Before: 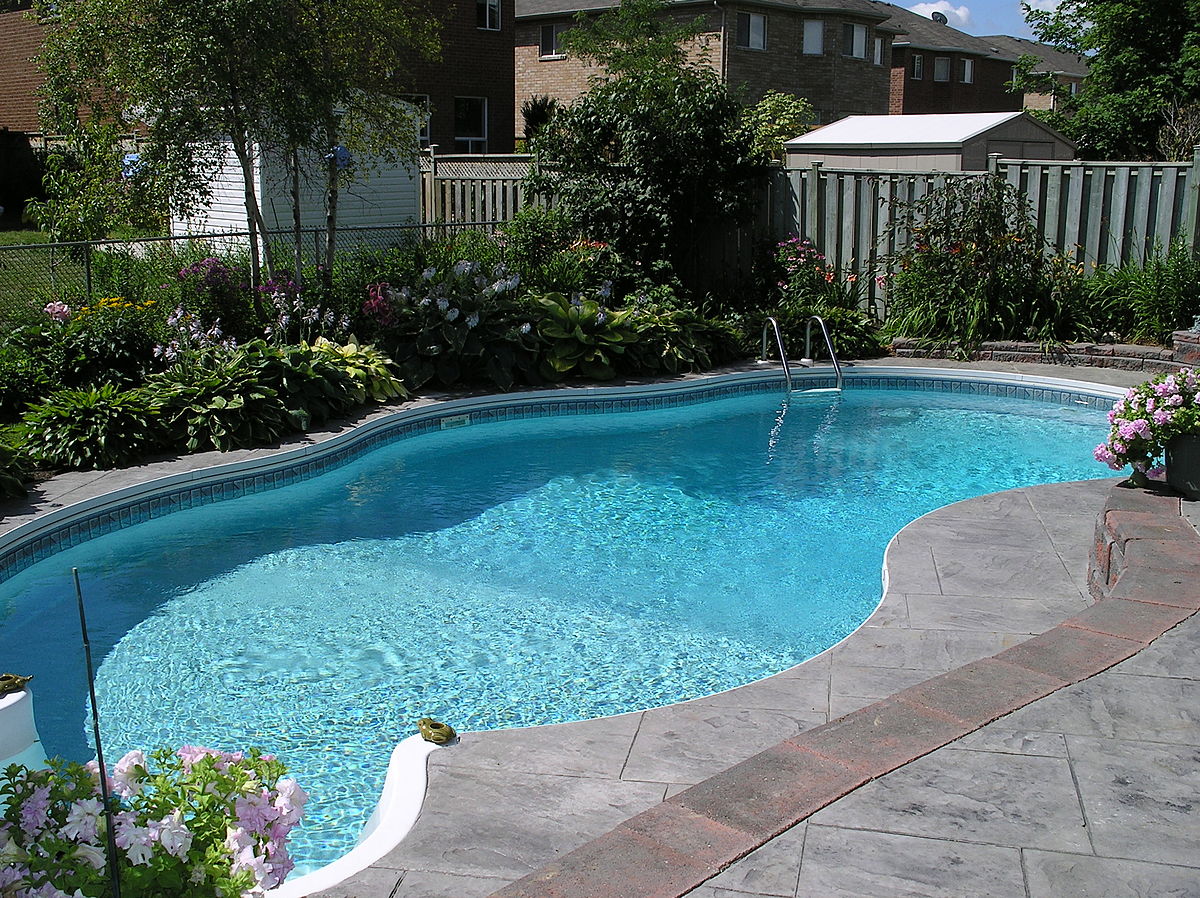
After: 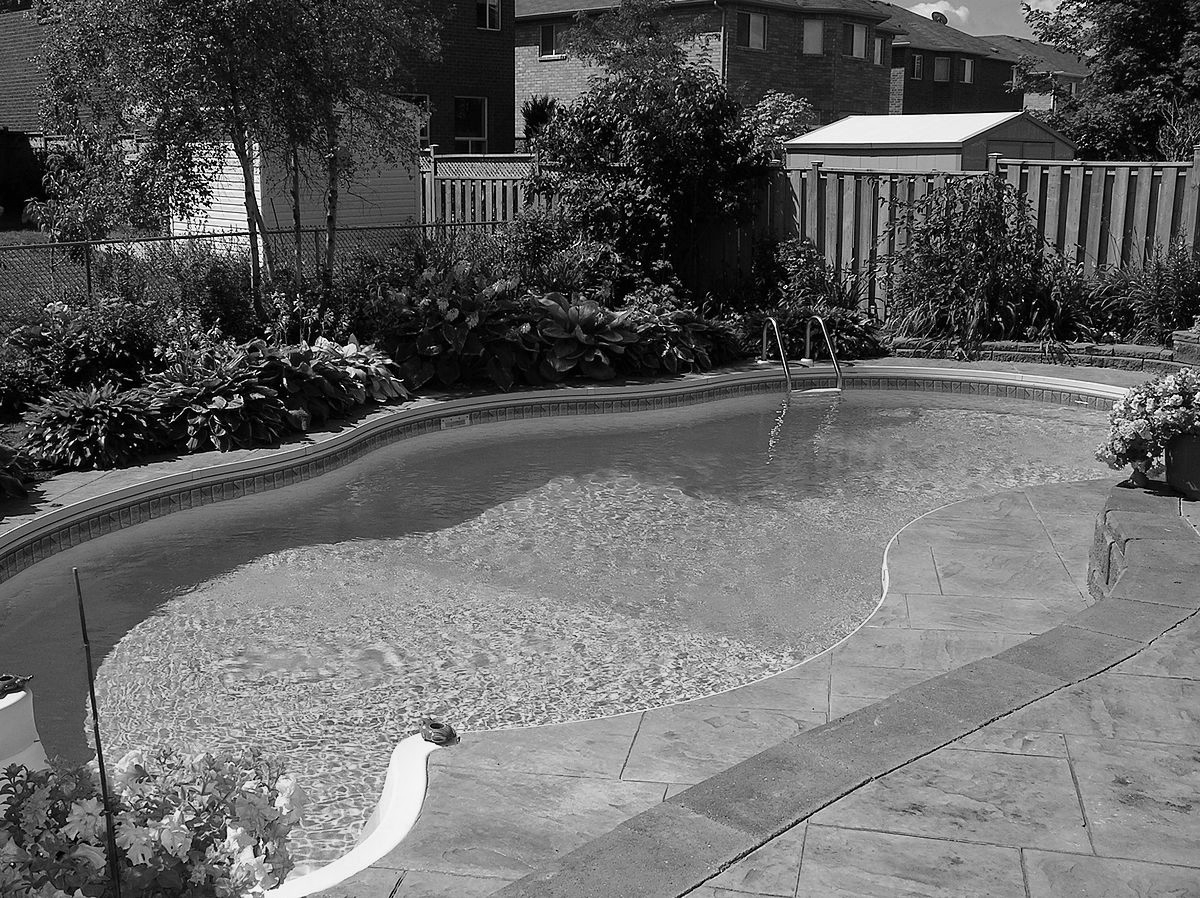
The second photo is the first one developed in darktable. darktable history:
contrast brightness saturation: saturation 0.18
velvia: strength 75%
monochrome: a 16.06, b 15.48, size 1
